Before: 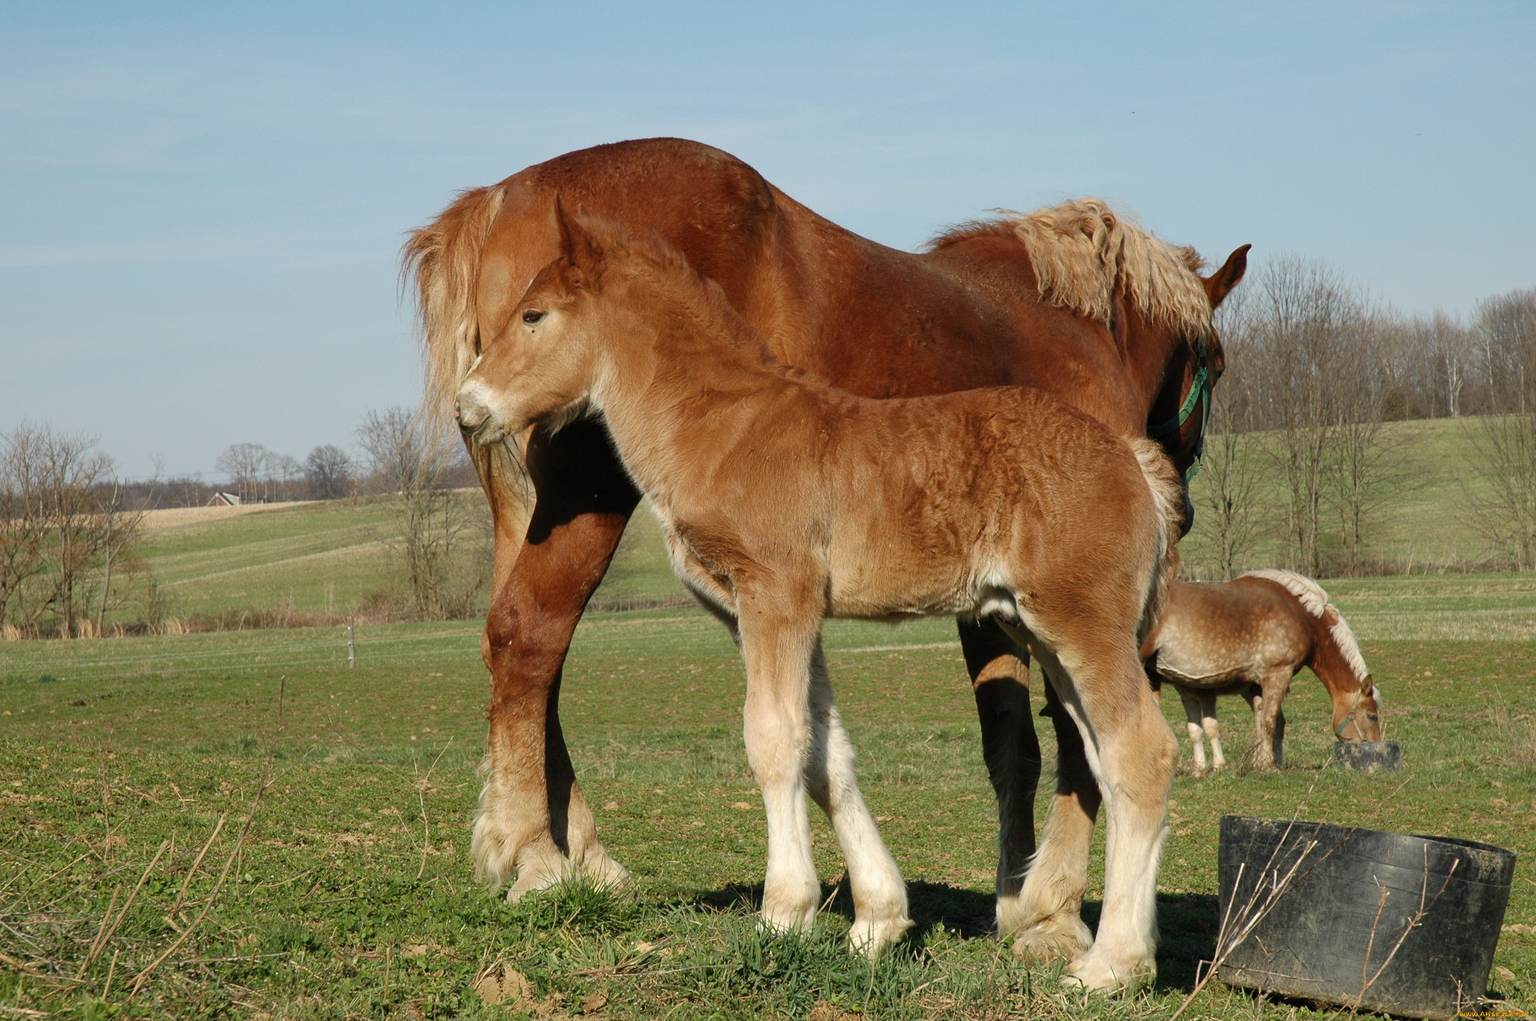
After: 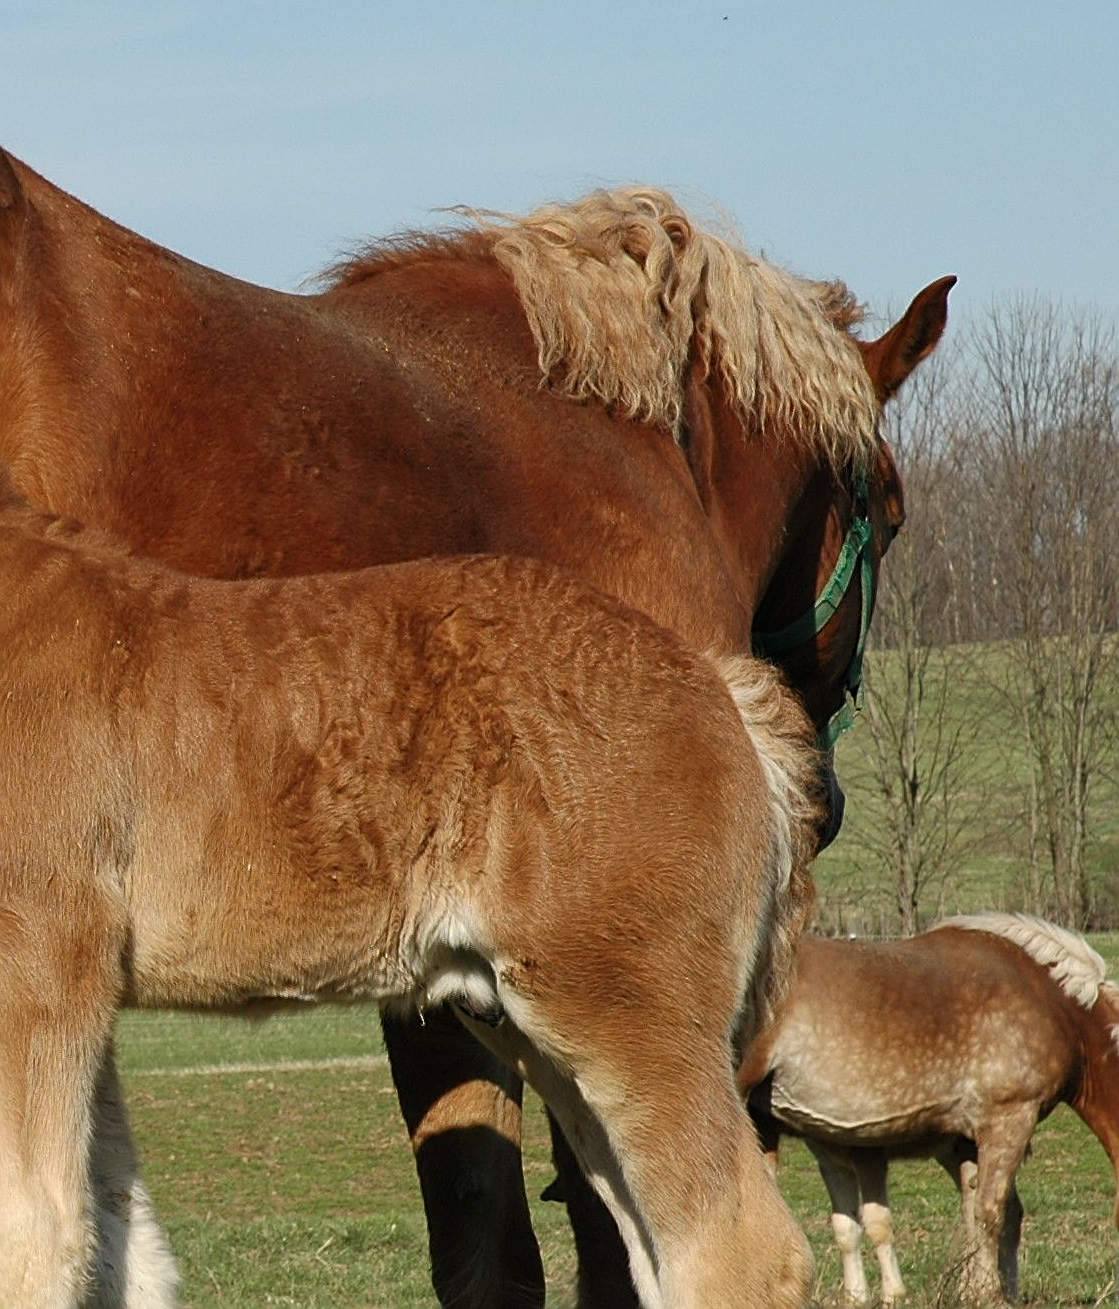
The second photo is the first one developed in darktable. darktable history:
sharpen: on, module defaults
crop and rotate: left 49.678%, top 10.117%, right 13.105%, bottom 24.391%
exposure: compensate highlight preservation false
